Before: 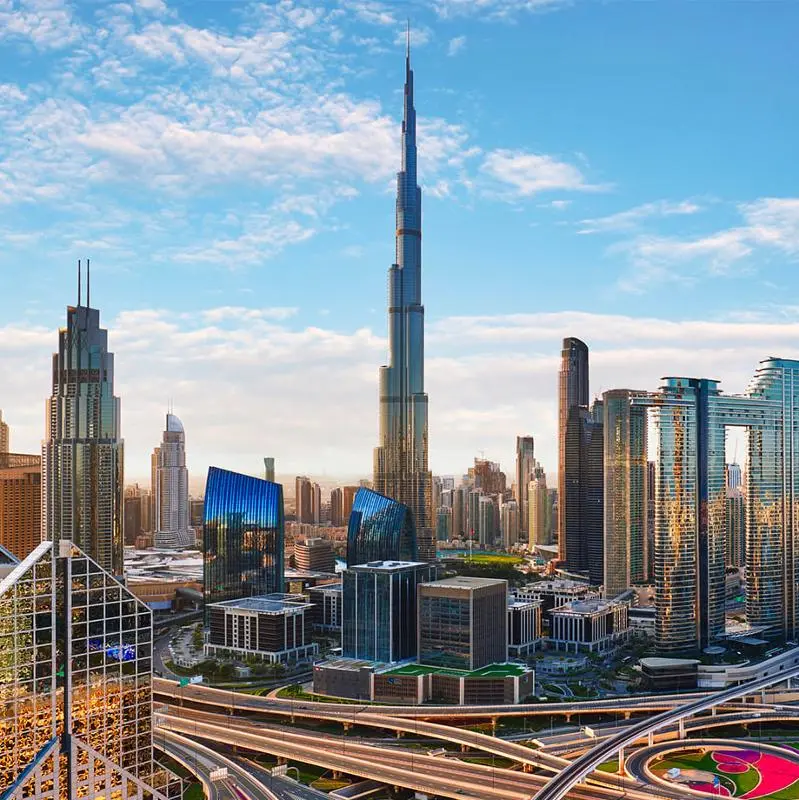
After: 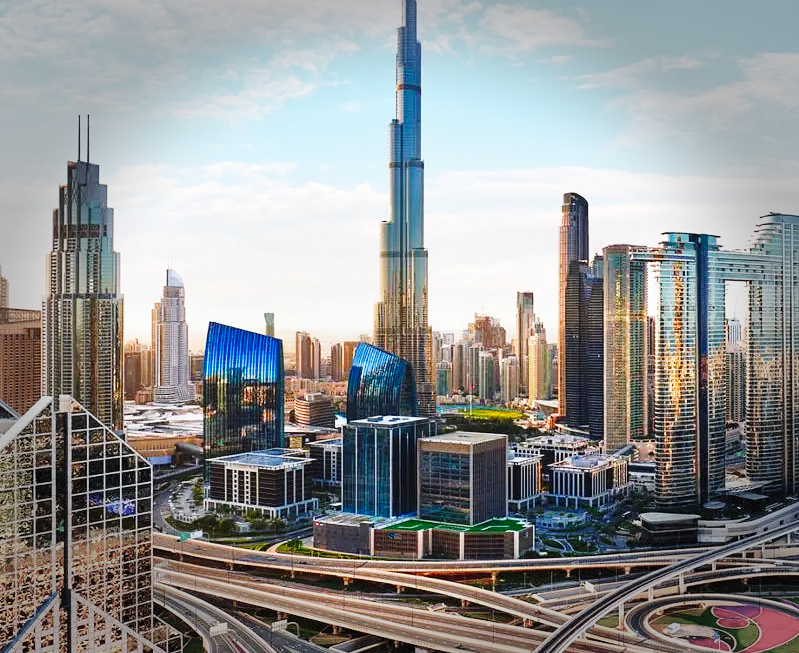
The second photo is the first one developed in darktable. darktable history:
base curve: curves: ch0 [(0, 0) (0.028, 0.03) (0.121, 0.232) (0.46, 0.748) (0.859, 0.968) (1, 1)], preserve colors none
crop and rotate: top 18.331%
vignetting: fall-off start 66.13%, fall-off radius 39.84%, automatic ratio true, width/height ratio 0.678, dithering 8-bit output
